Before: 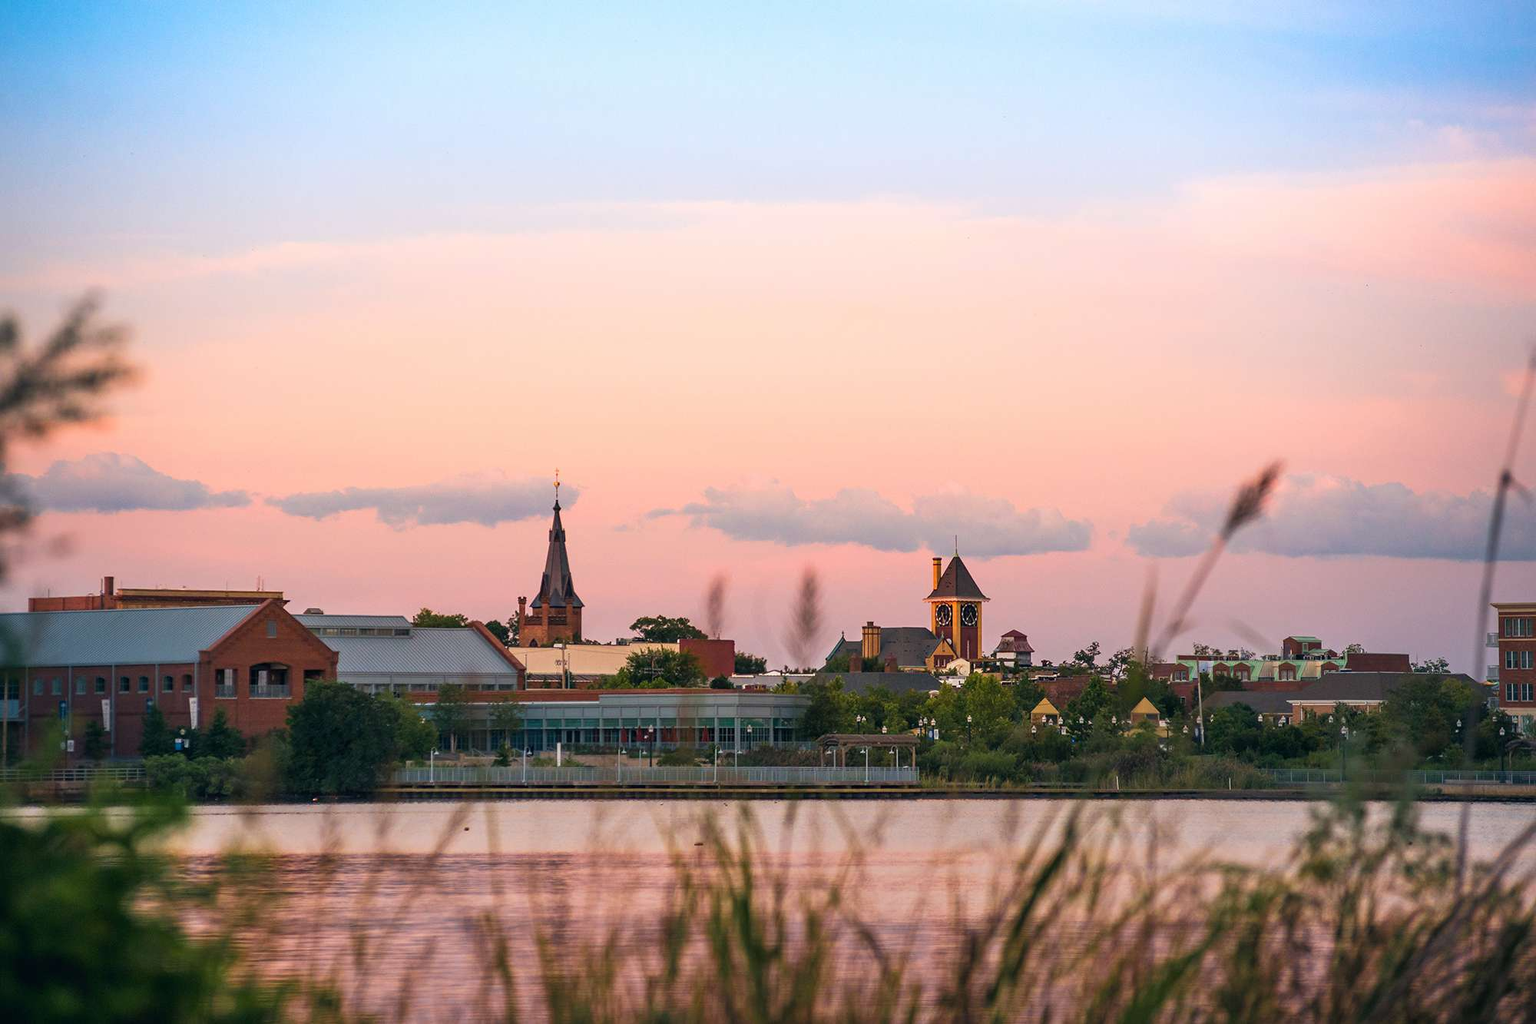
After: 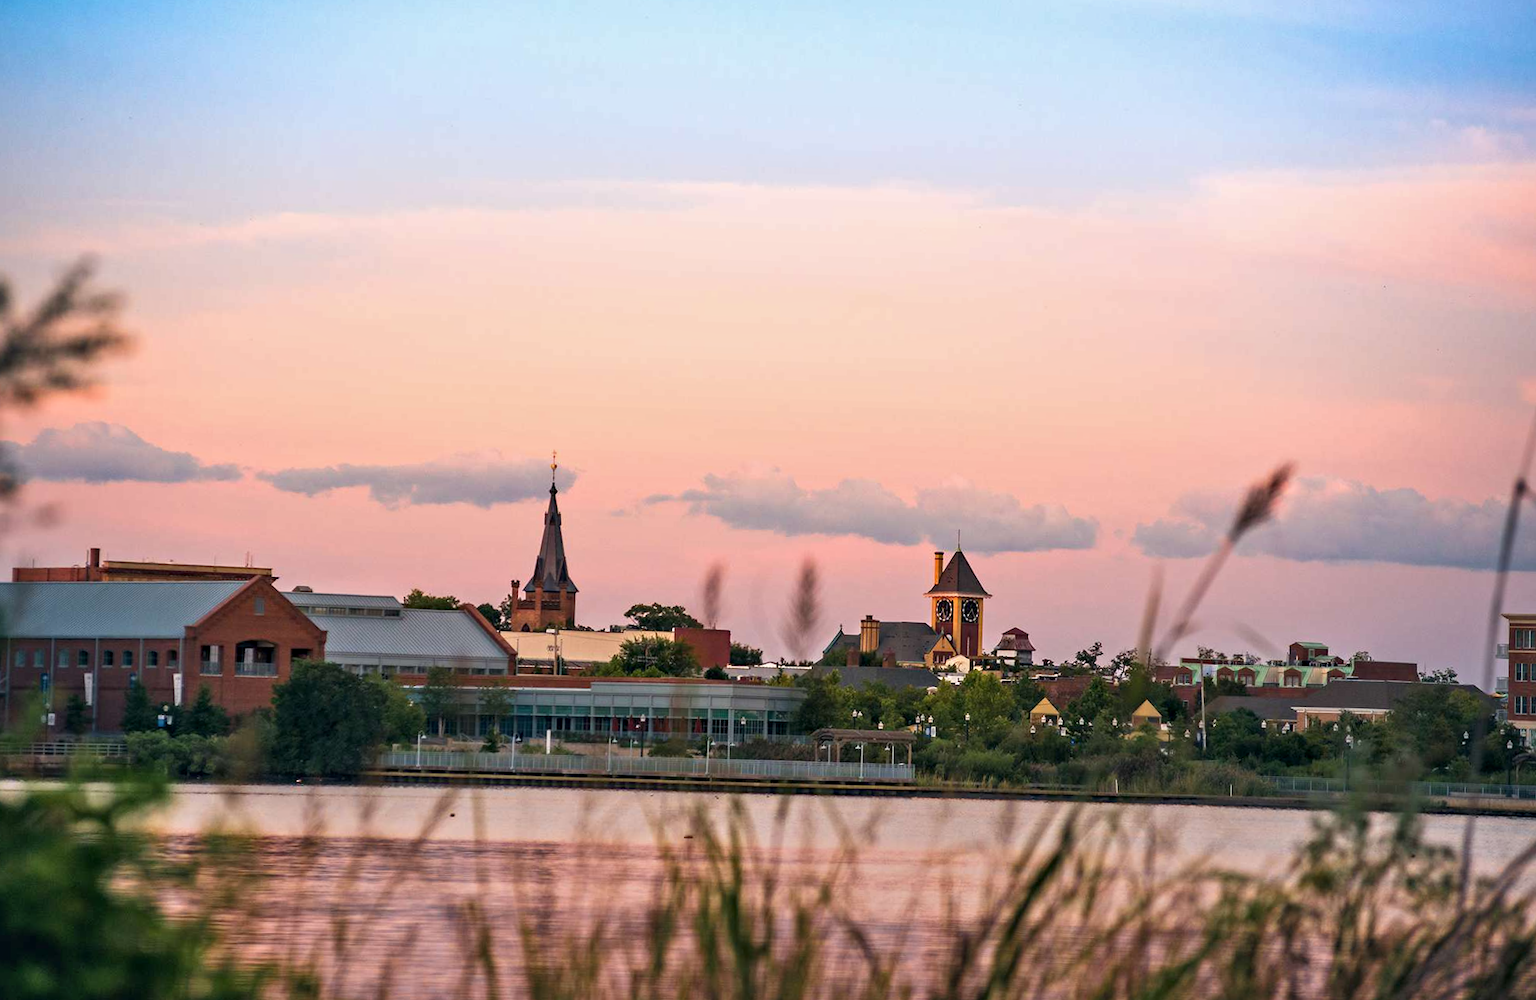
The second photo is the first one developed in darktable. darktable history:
rotate and perspective: rotation 1.57°, crop left 0.018, crop right 0.982, crop top 0.039, crop bottom 0.961
shadows and highlights: shadows 37.27, highlights -28.18, soften with gaussian
contrast equalizer: y [[0.5, 0.5, 0.544, 0.569, 0.5, 0.5], [0.5 ×6], [0.5 ×6], [0 ×6], [0 ×6]]
